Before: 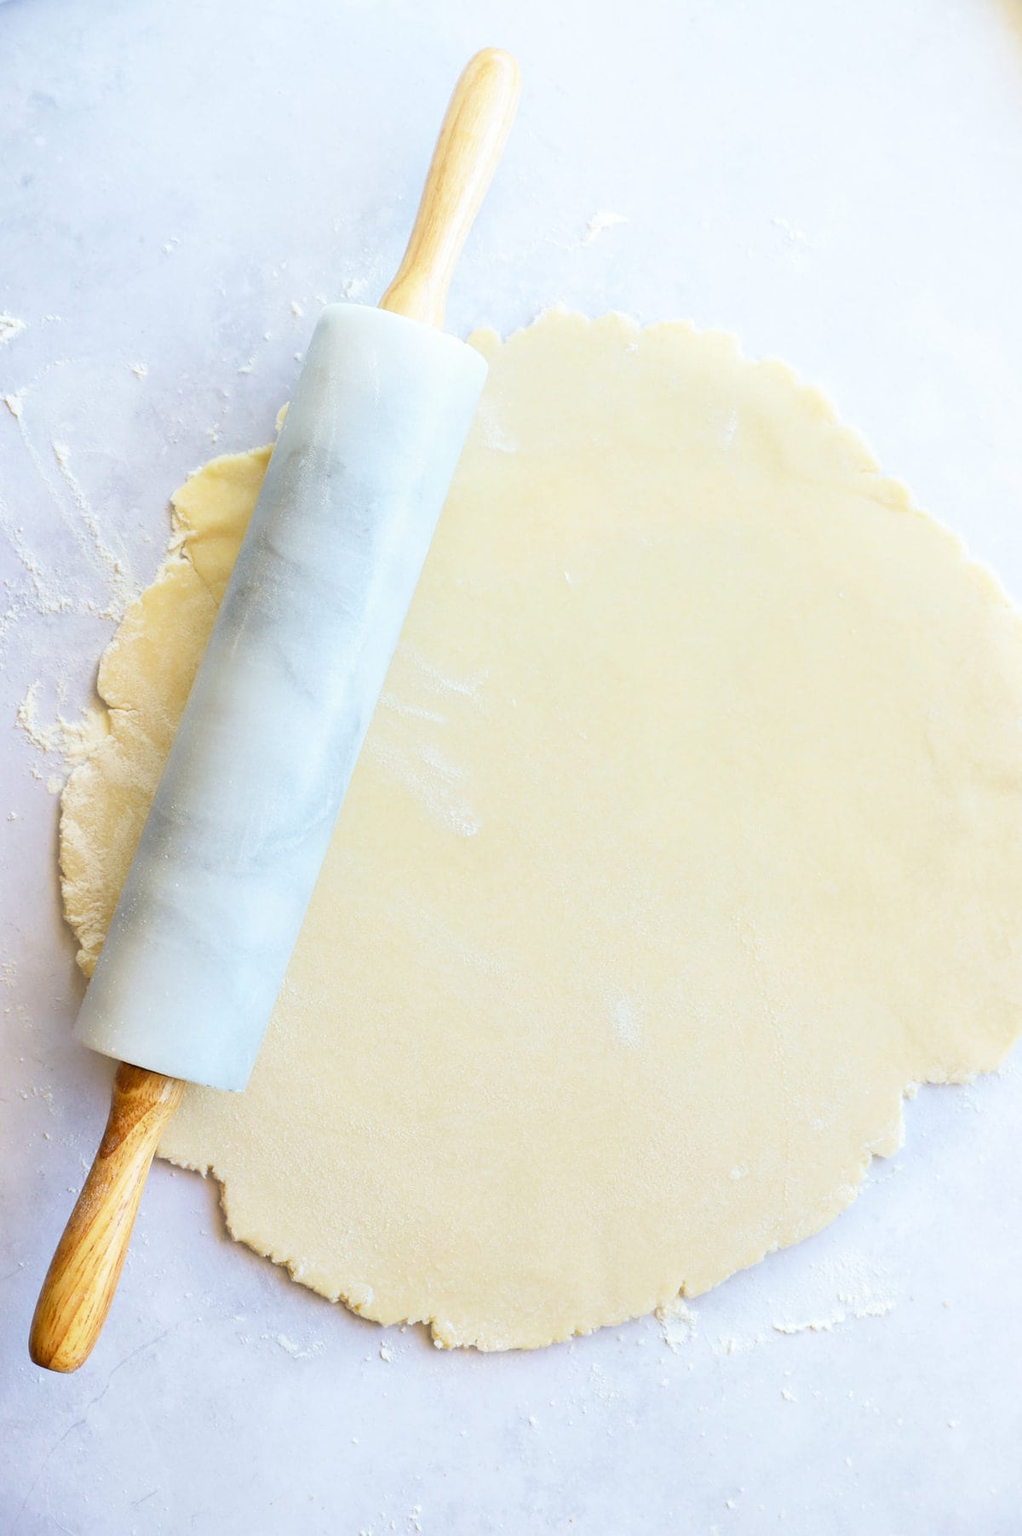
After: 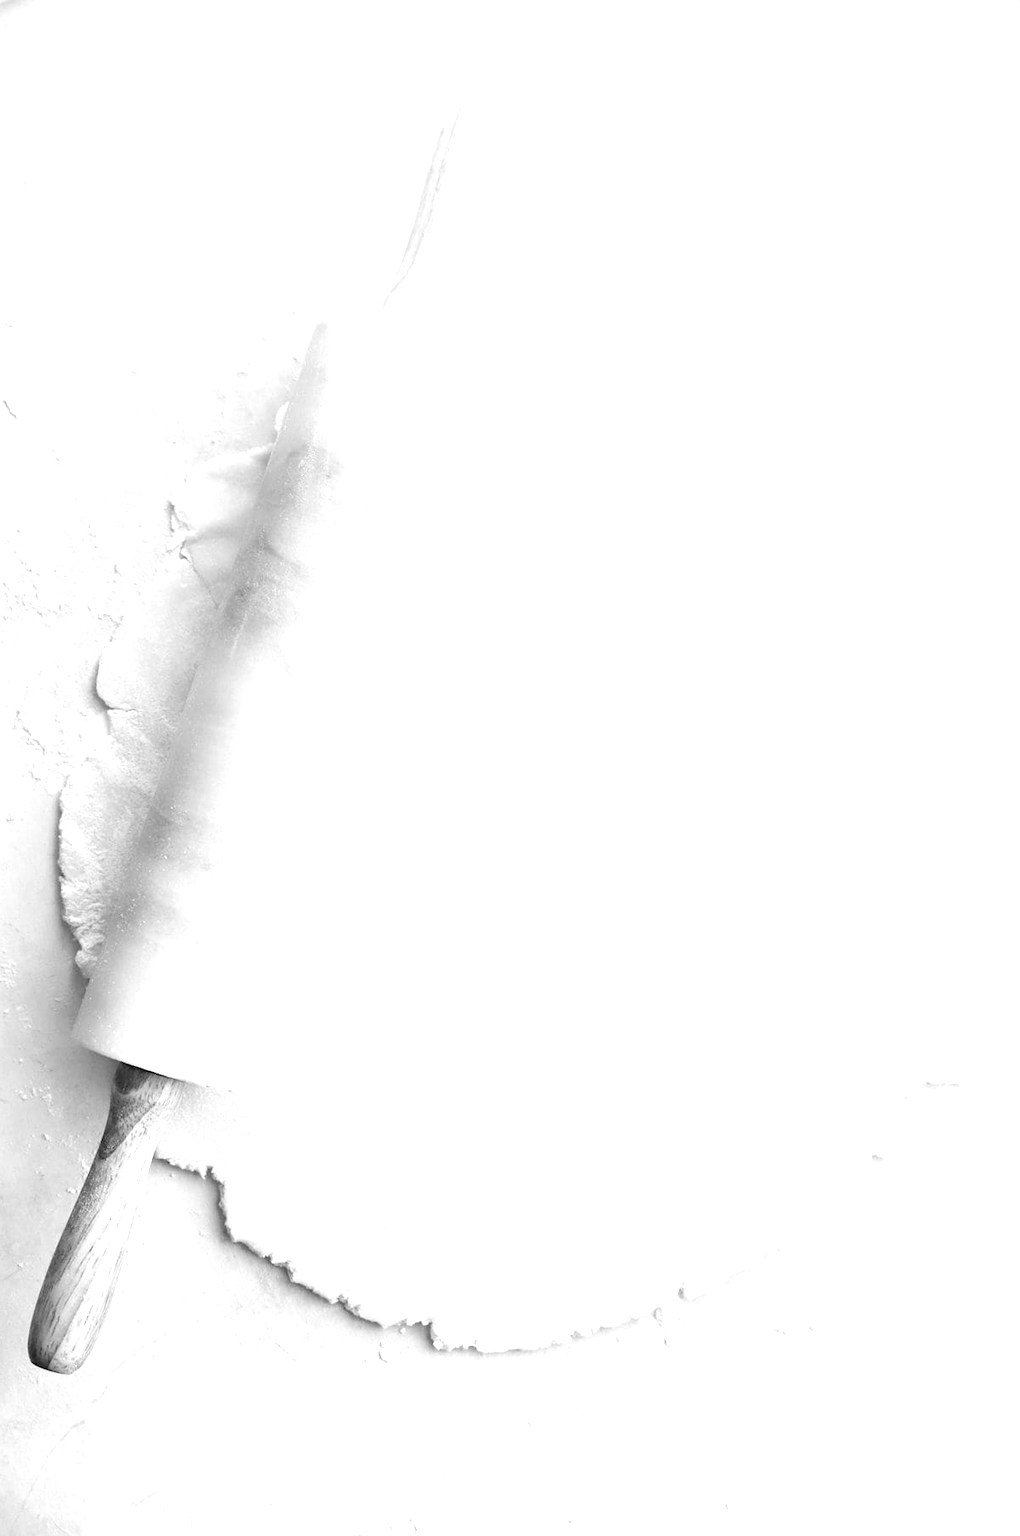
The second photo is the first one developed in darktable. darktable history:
monochrome: on, module defaults
tone equalizer: -8 EV -0.75 EV, -7 EV -0.7 EV, -6 EV -0.6 EV, -5 EV -0.4 EV, -3 EV 0.4 EV, -2 EV 0.6 EV, -1 EV 0.7 EV, +0 EV 0.75 EV, edges refinement/feathering 500, mask exposure compensation -1.57 EV, preserve details no
crop and rotate: left 0.126%
